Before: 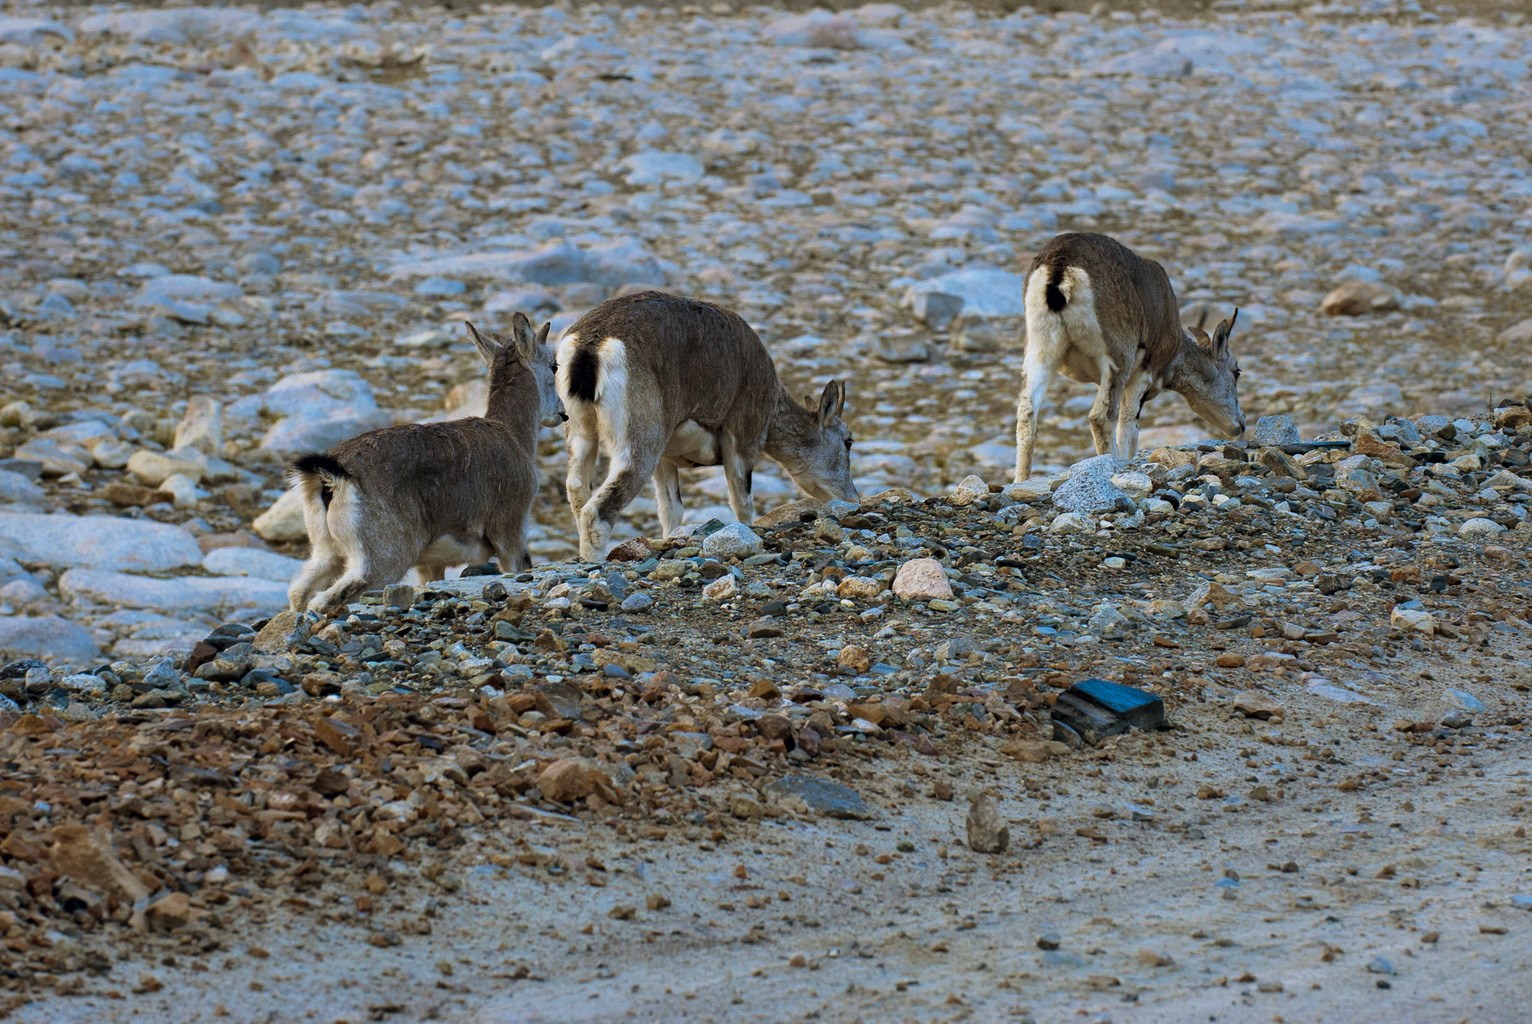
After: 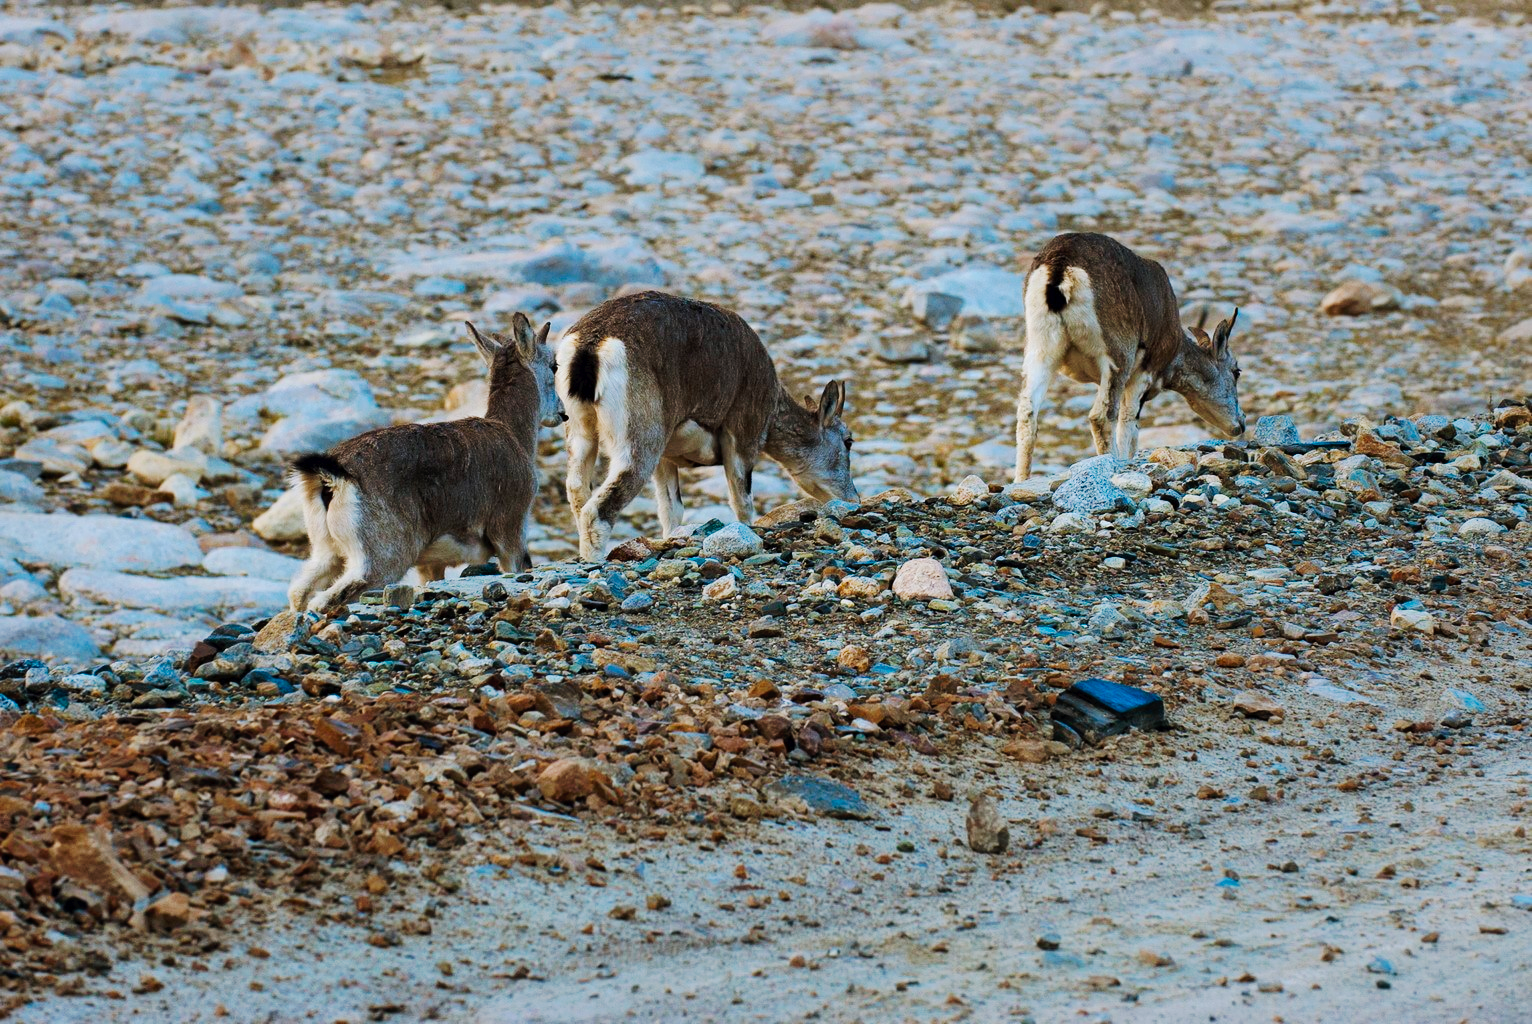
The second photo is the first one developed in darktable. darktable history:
tone curve: curves: ch0 [(0, 0) (0.003, 0.019) (0.011, 0.022) (0.025, 0.029) (0.044, 0.041) (0.069, 0.06) (0.1, 0.09) (0.136, 0.123) (0.177, 0.163) (0.224, 0.206) (0.277, 0.268) (0.335, 0.35) (0.399, 0.436) (0.468, 0.526) (0.543, 0.624) (0.623, 0.713) (0.709, 0.779) (0.801, 0.845) (0.898, 0.912) (1, 1)], preserve colors none
